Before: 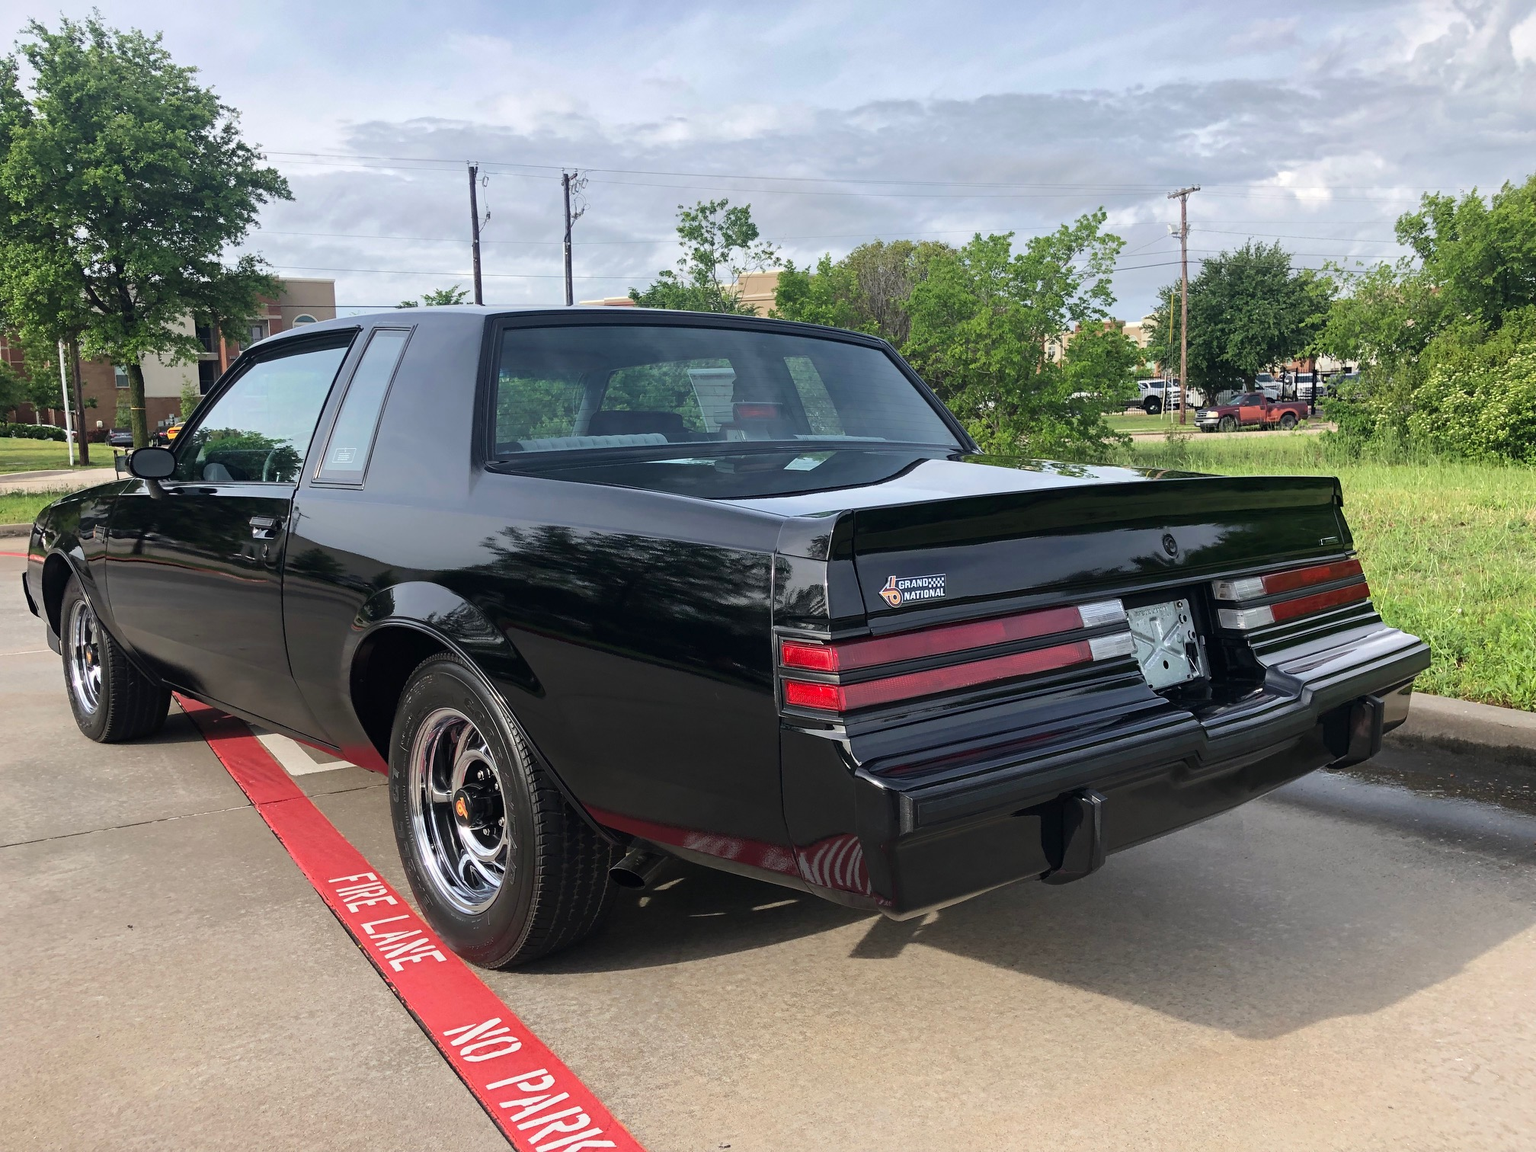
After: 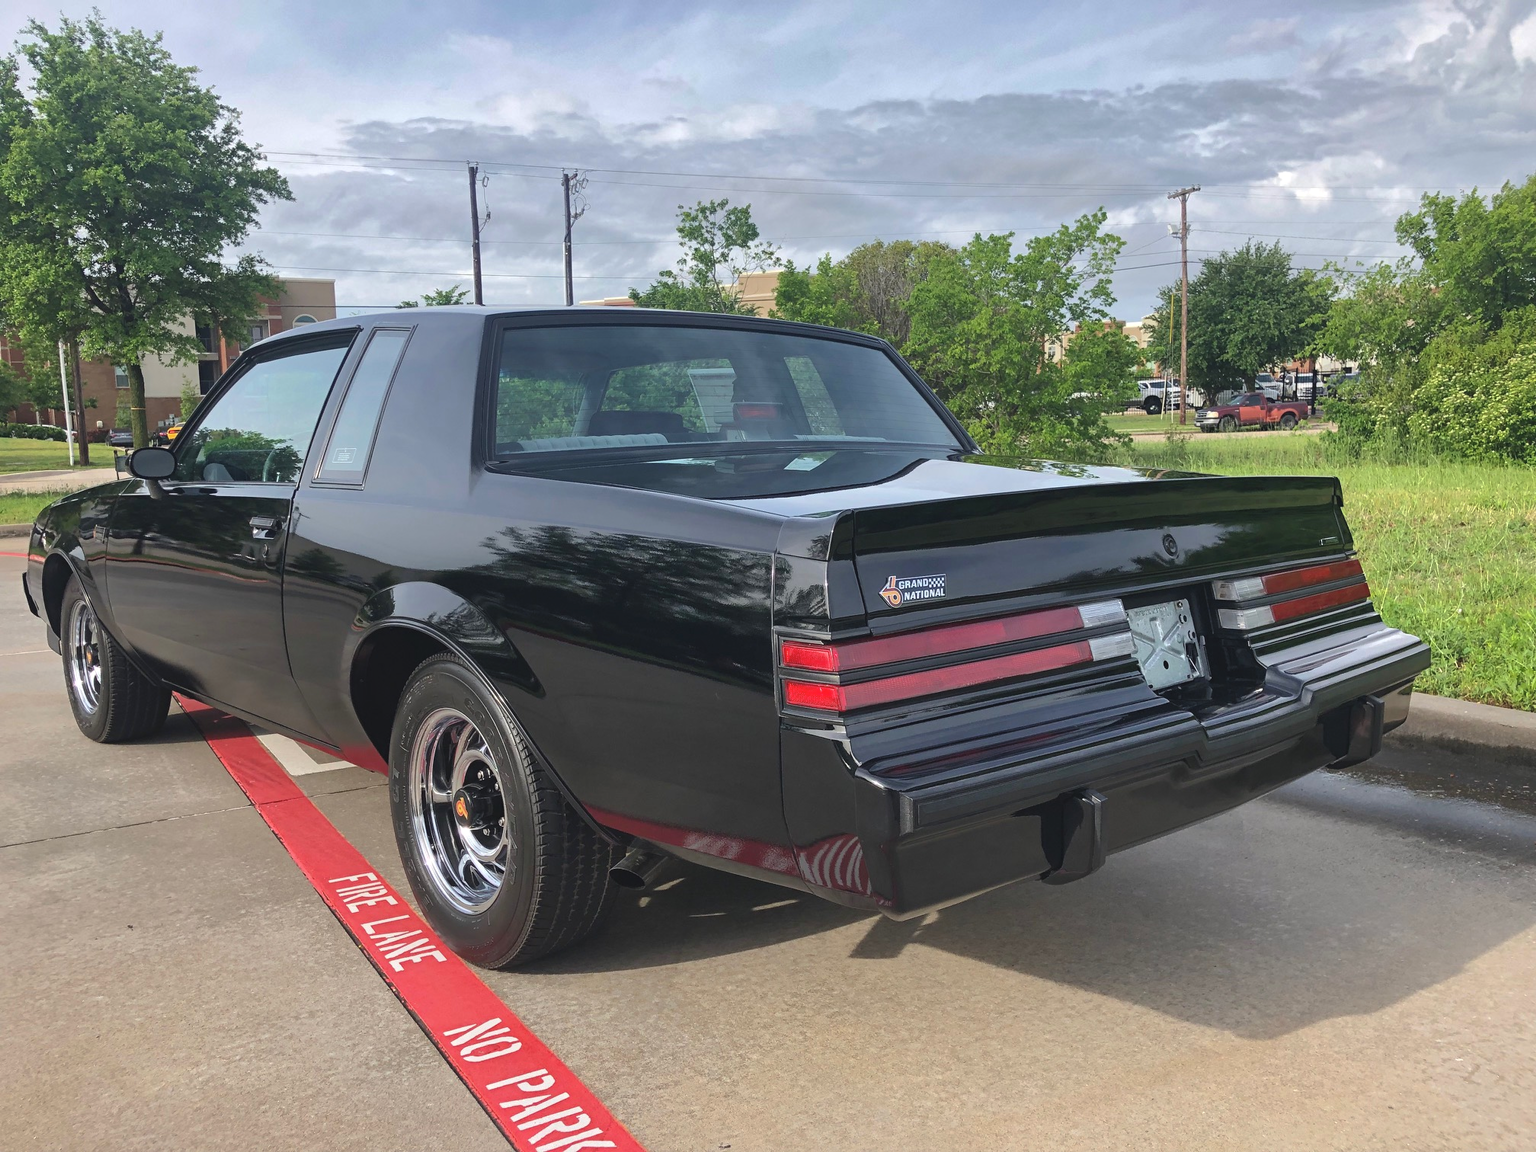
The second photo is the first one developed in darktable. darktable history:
shadows and highlights: on, module defaults
exposure: black level correction -0.005, exposure 0.054 EV
